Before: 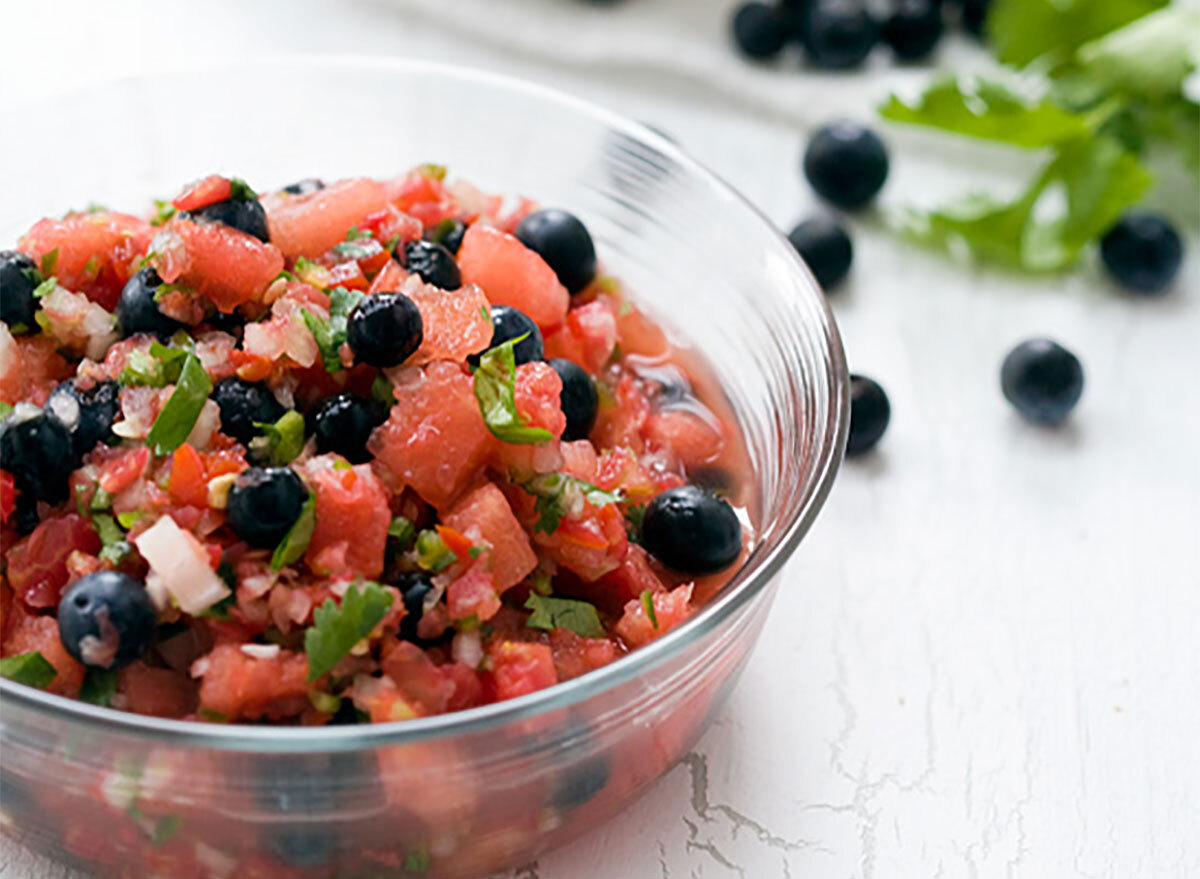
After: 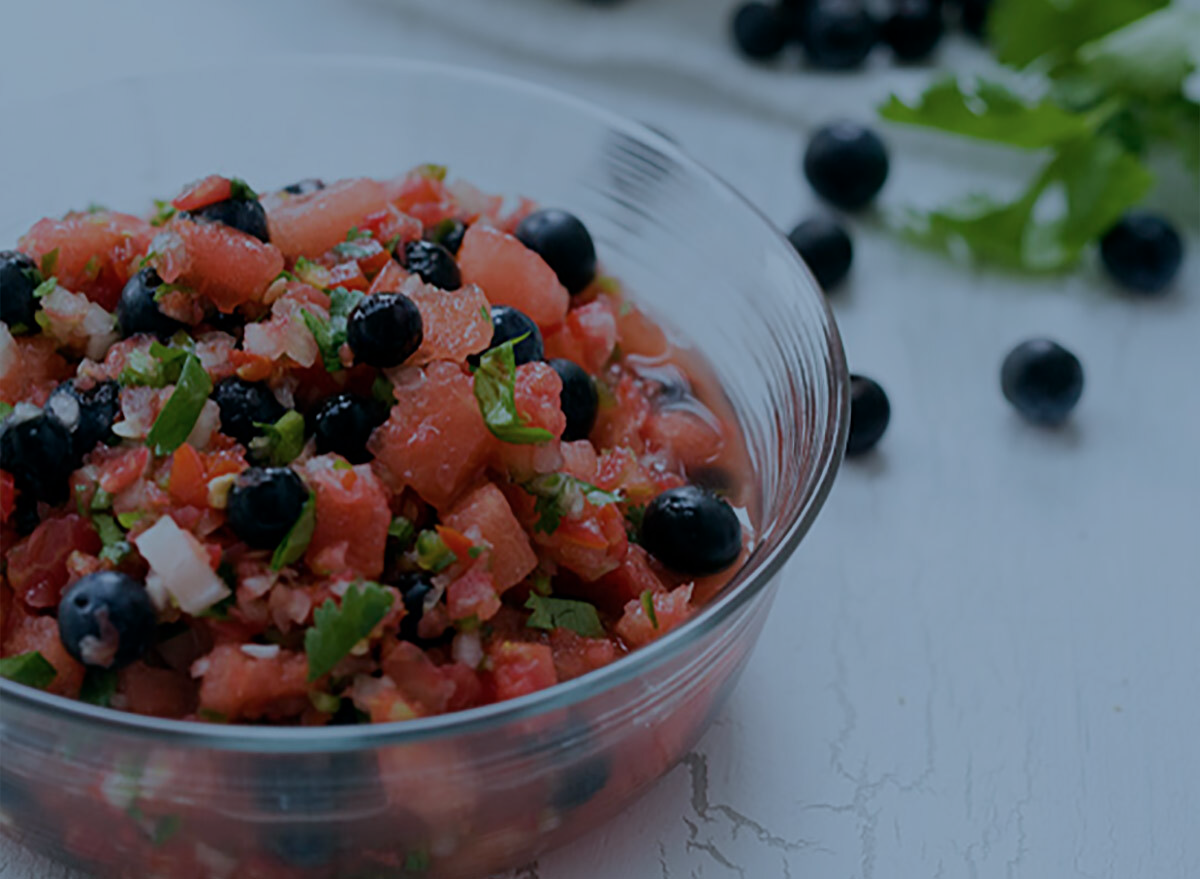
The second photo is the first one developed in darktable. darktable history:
exposure: exposure -1.5 EV, compensate highlight preservation false
color calibration: gray › normalize channels true, illuminant as shot in camera, x 0.383, y 0.38, temperature 3975.56 K, gamut compression 0.004
